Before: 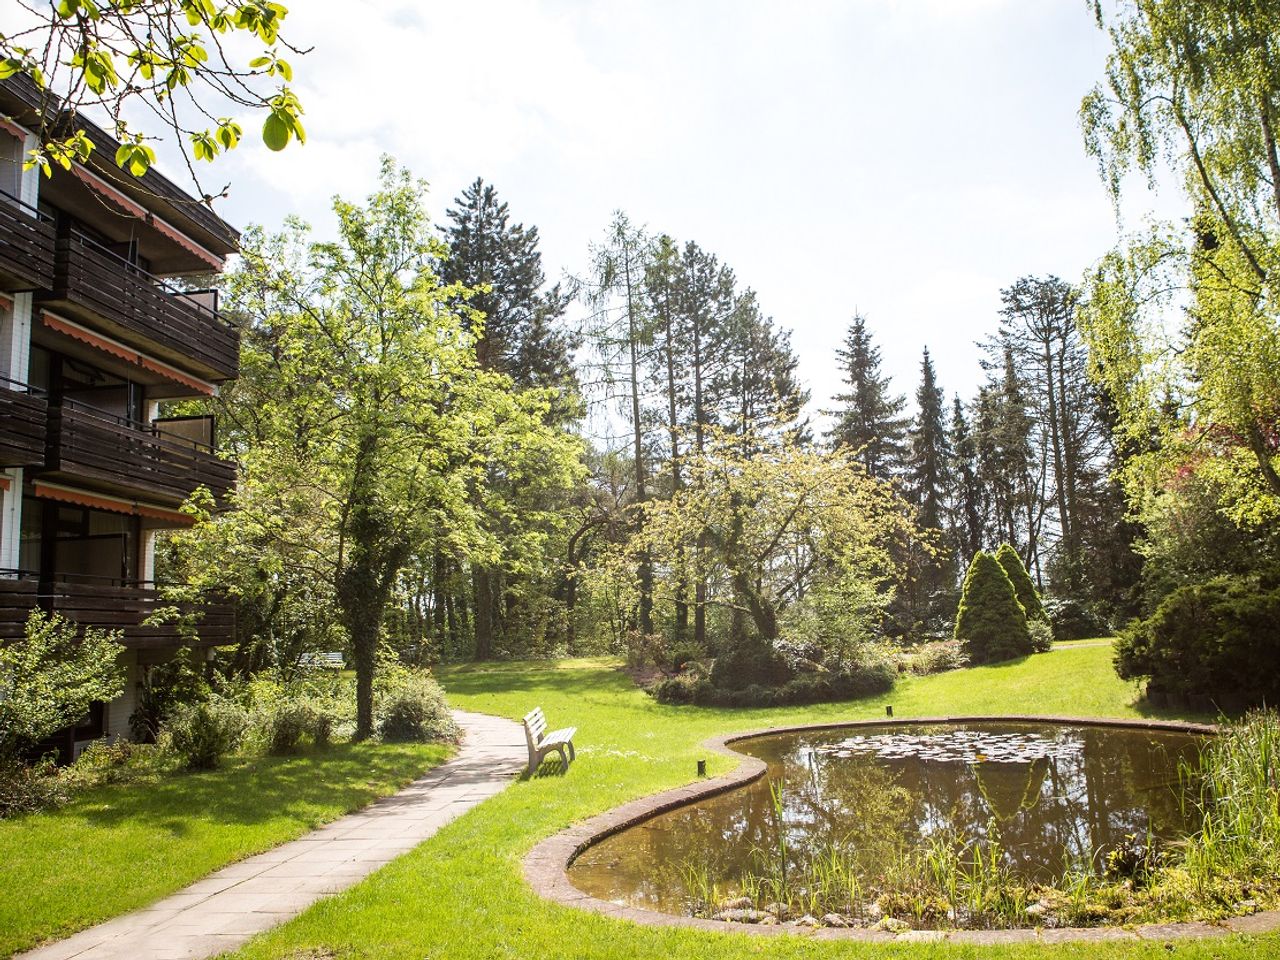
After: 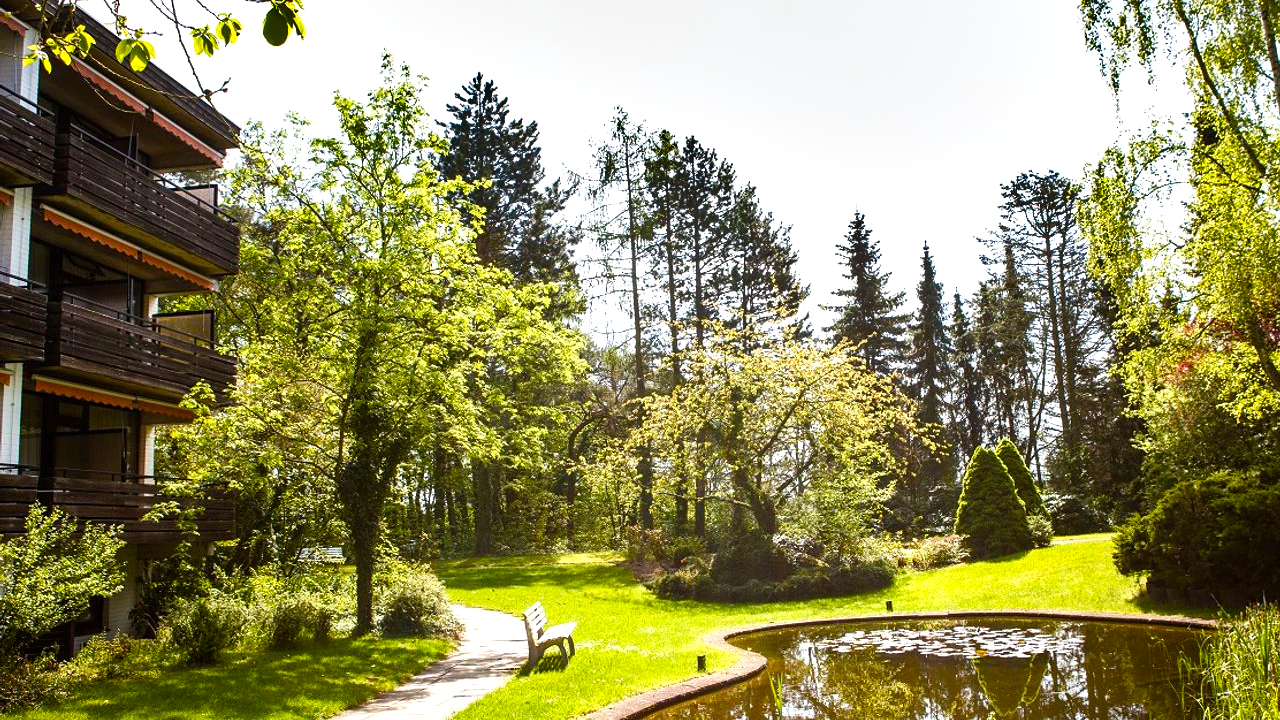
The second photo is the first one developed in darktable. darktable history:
color balance rgb: perceptual saturation grading › global saturation 38.943%, perceptual saturation grading › highlights -25.7%, perceptual saturation grading › mid-tones 35.677%, perceptual saturation grading › shadows 34.568%, perceptual brilliance grading › highlights 14.075%, perceptual brilliance grading › shadows -18.209%
crop: top 11.038%, bottom 13.96%
tone curve: curves: ch1 [(0, 0) (0.214, 0.291) (0.372, 0.44) (0.463, 0.476) (0.498, 0.502) (0.521, 0.531) (1, 1)]; ch2 [(0, 0) (0.456, 0.447) (0.5, 0.5) (0.547, 0.557) (0.592, 0.57) (0.631, 0.602) (1, 1)], preserve colors none
shadows and highlights: low approximation 0.01, soften with gaussian
